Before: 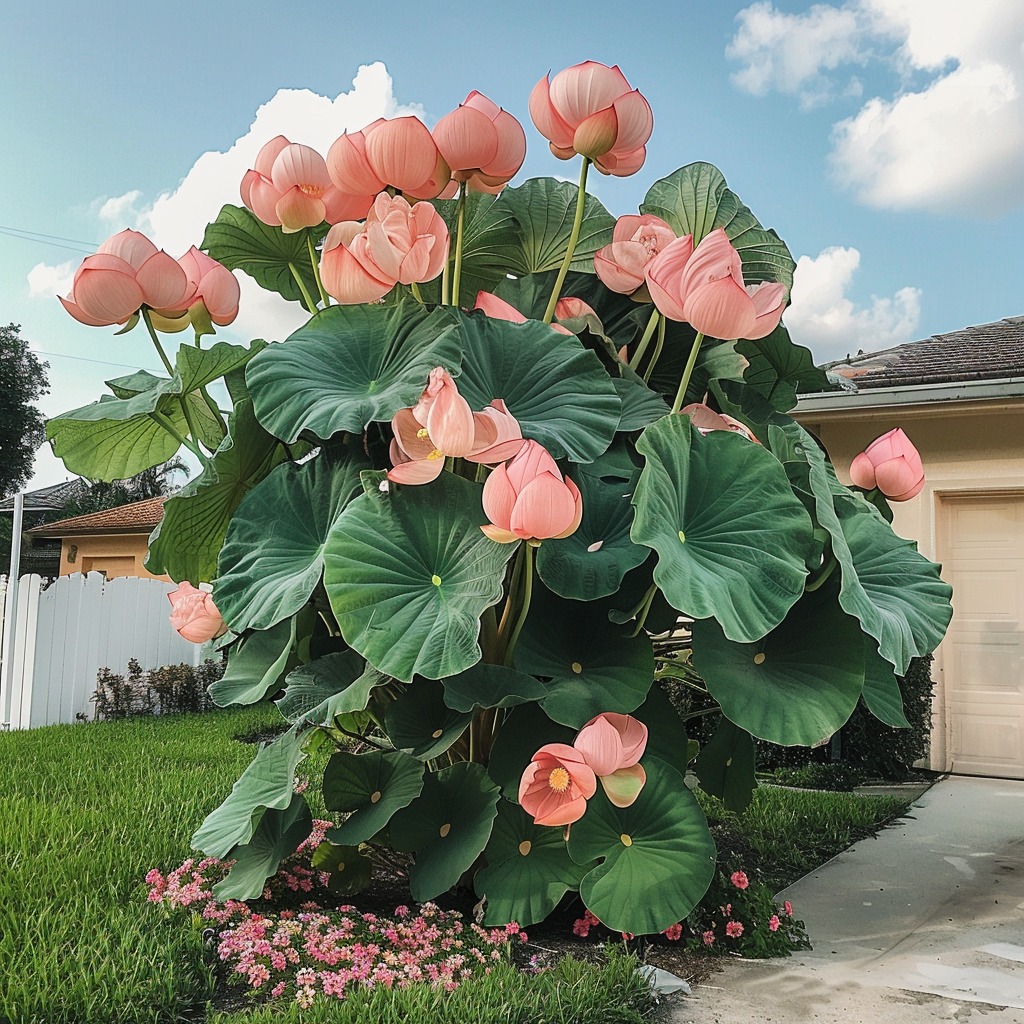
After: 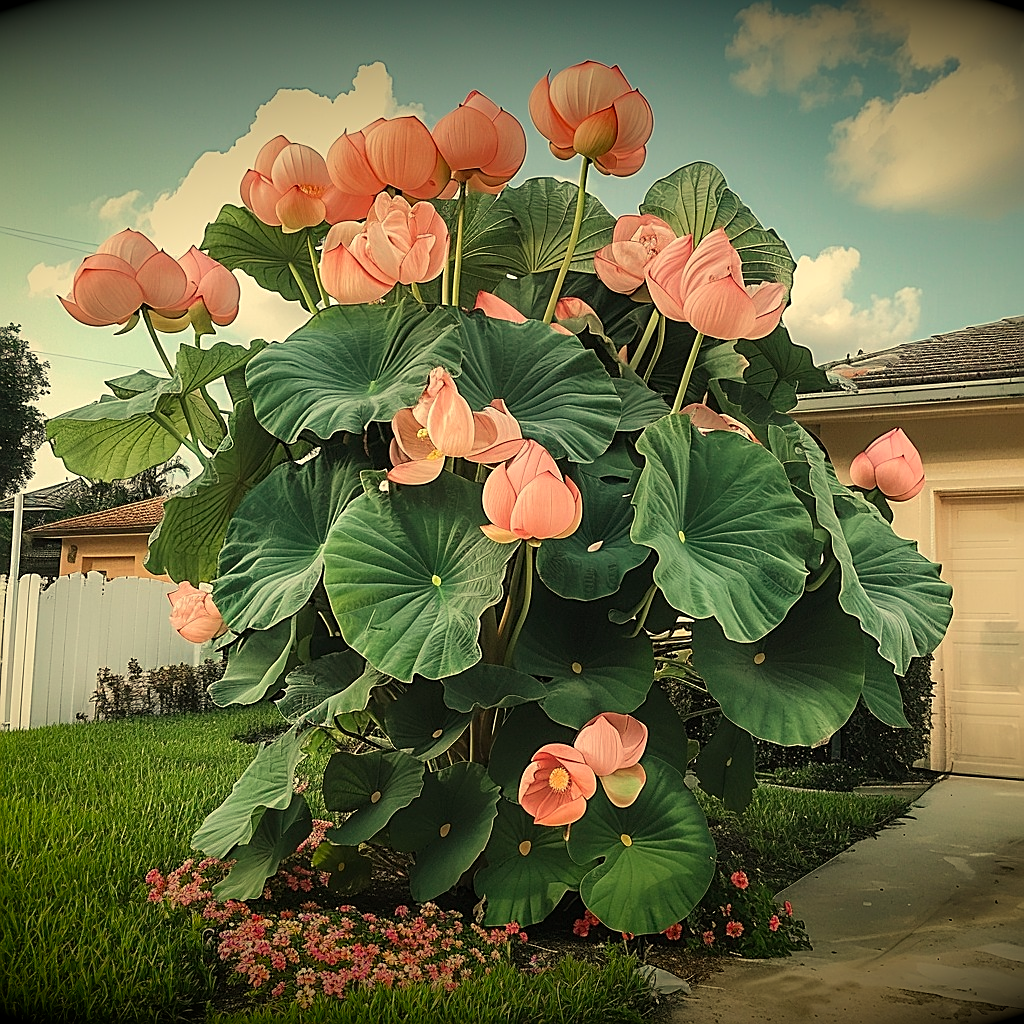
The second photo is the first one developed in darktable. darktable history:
white balance: red 1.08, blue 0.791
sharpen: on, module defaults
vignetting: fall-off start 98.29%, fall-off radius 100%, brightness -1, saturation 0.5, width/height ratio 1.428
